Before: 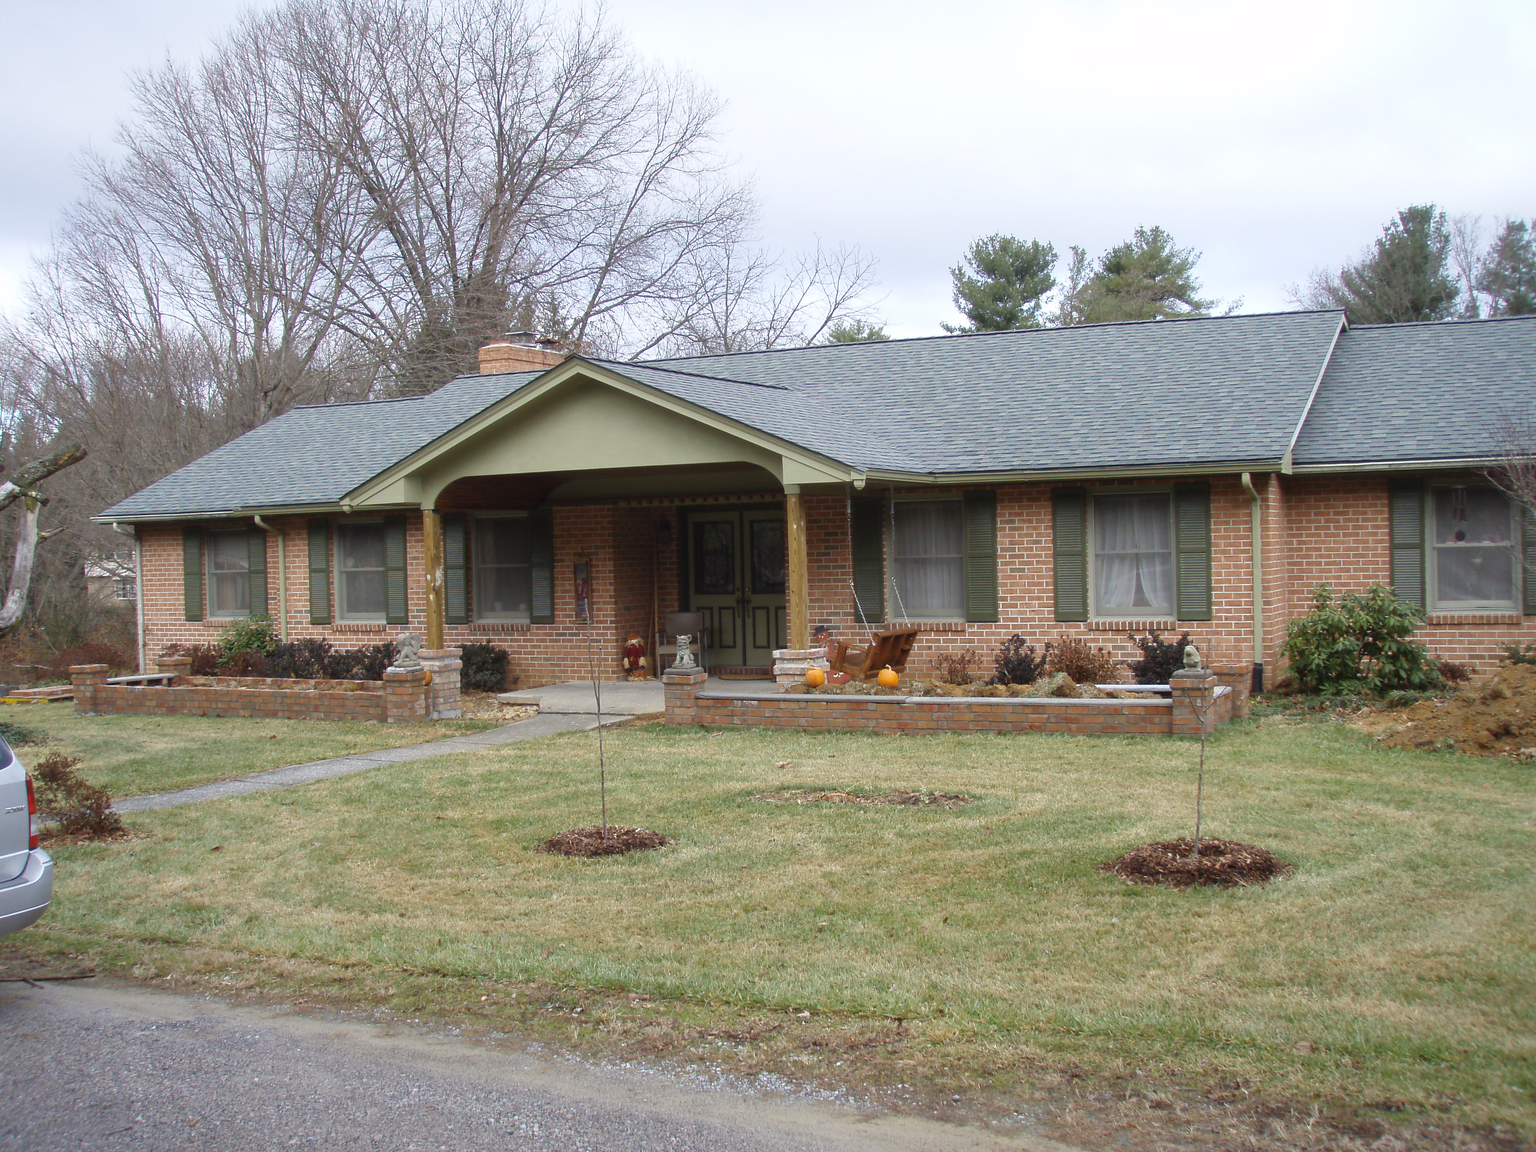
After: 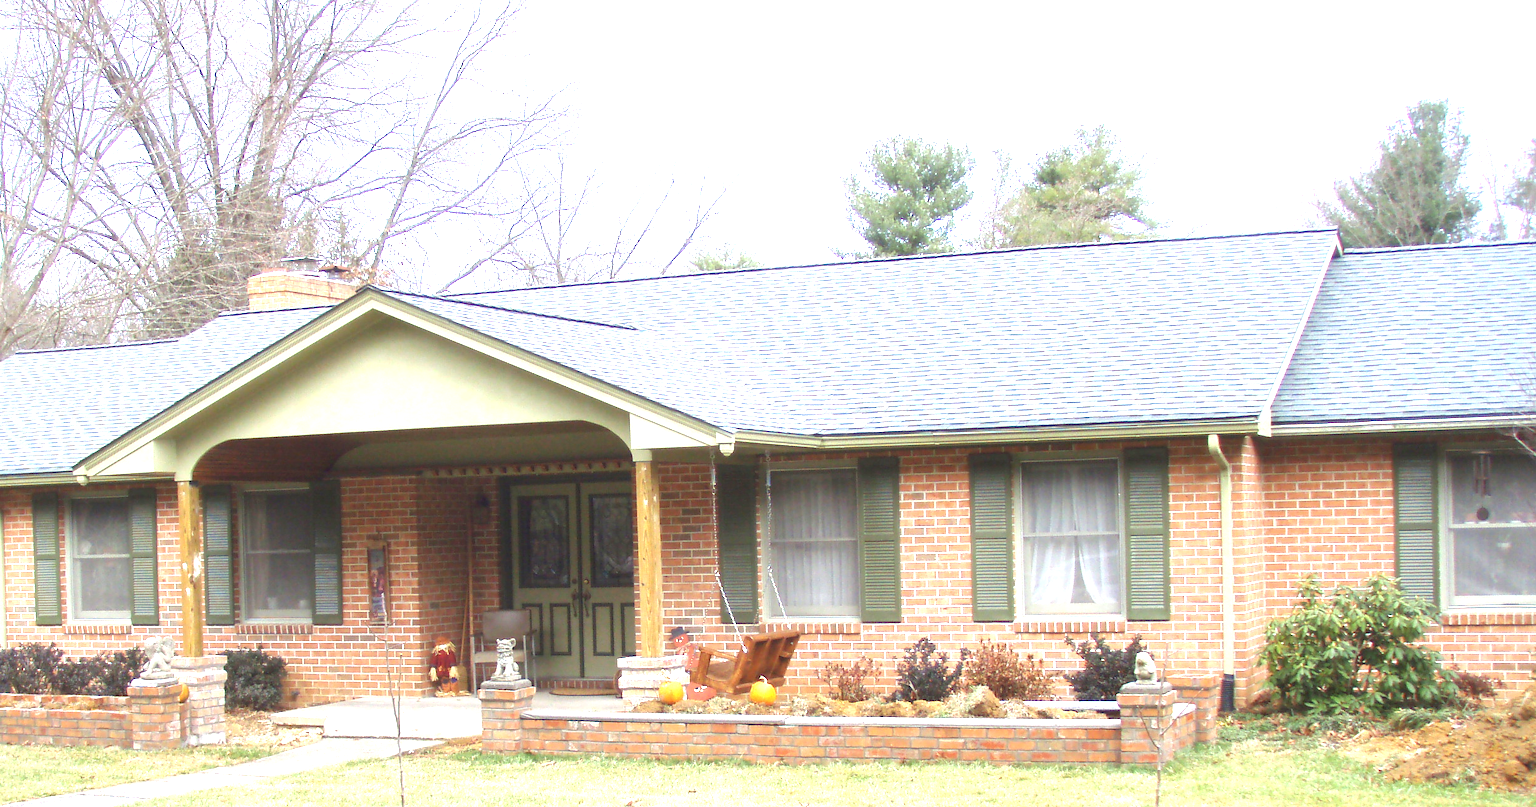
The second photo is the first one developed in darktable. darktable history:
crop: left 18.38%, top 11.092%, right 2.134%, bottom 33.217%
exposure: exposure 2 EV, compensate exposure bias true, compensate highlight preservation false
color balance rgb: contrast -10%
